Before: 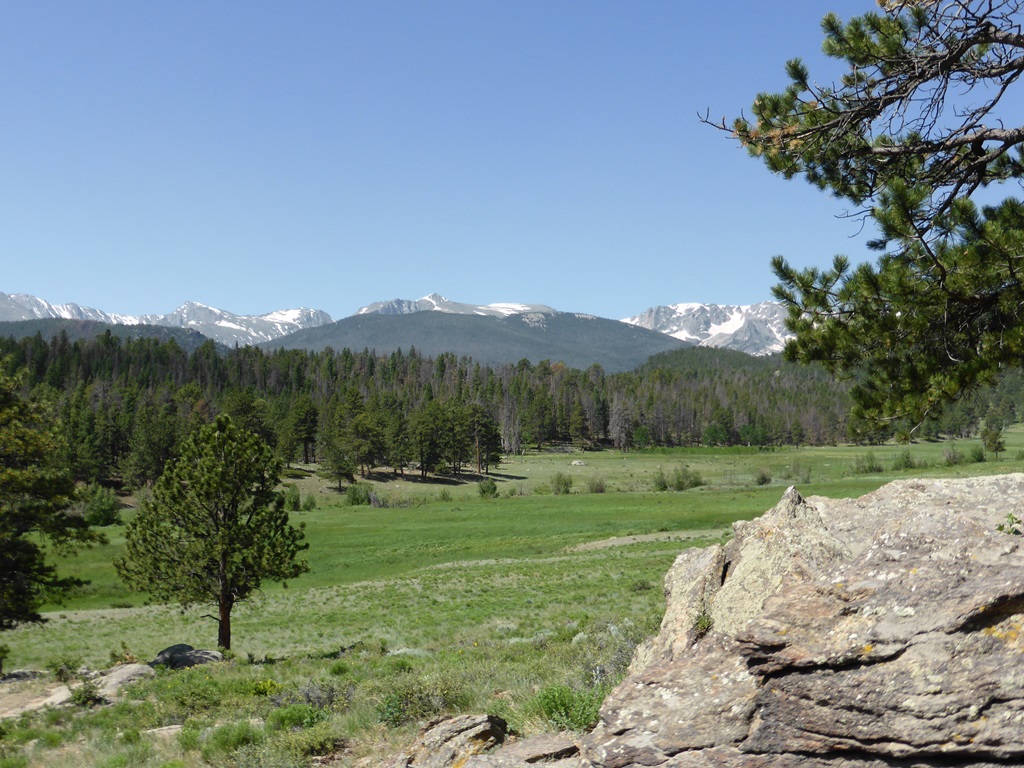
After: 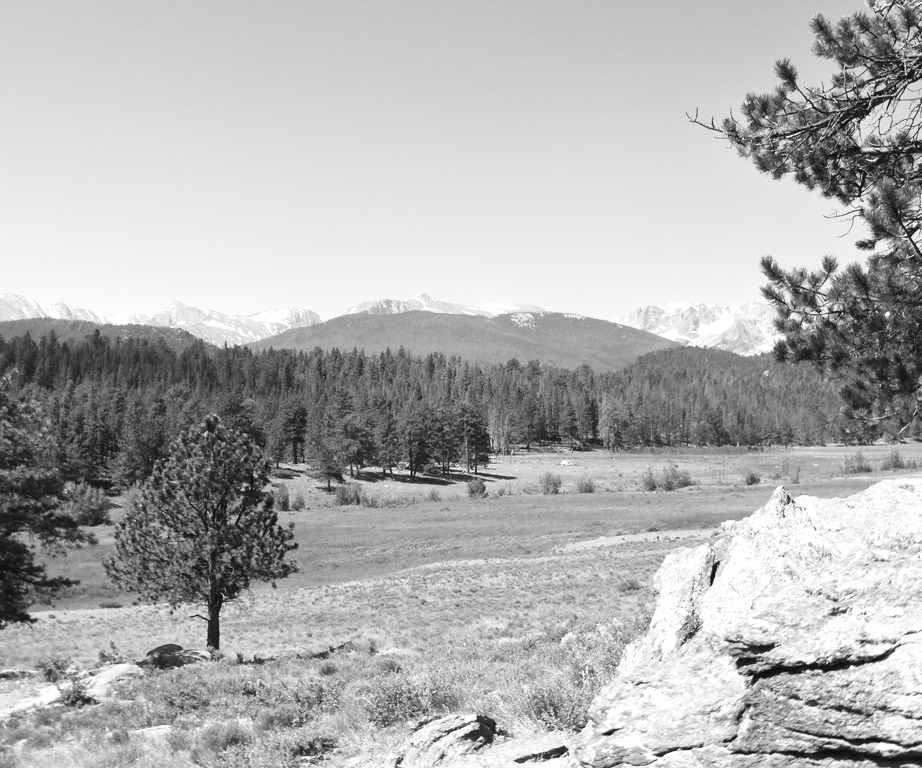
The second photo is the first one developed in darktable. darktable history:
exposure: exposure 0.781 EV, compensate highlight preservation false
base curve: curves: ch0 [(0, 0) (0.666, 0.806) (1, 1)]
crop and rotate: left 1.088%, right 8.807%
monochrome: a 16.06, b 15.48, size 1
rotate and perspective: crop left 0, crop top 0
